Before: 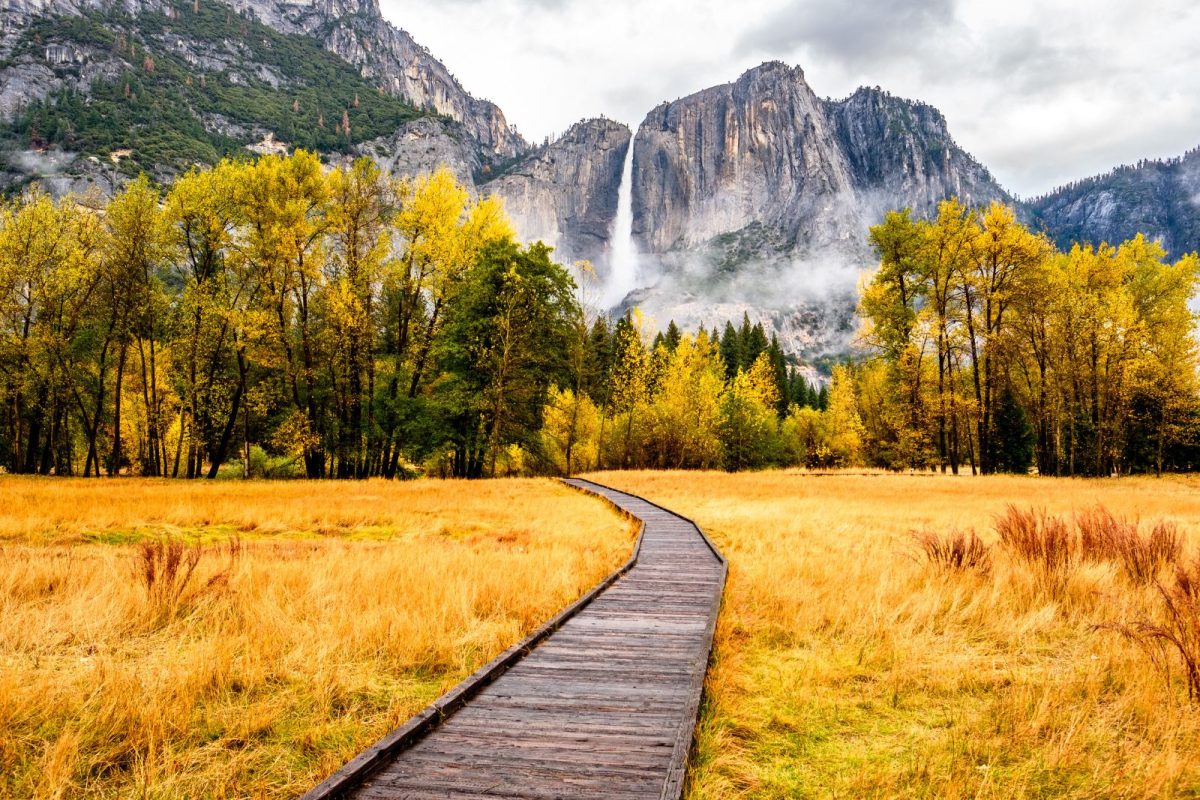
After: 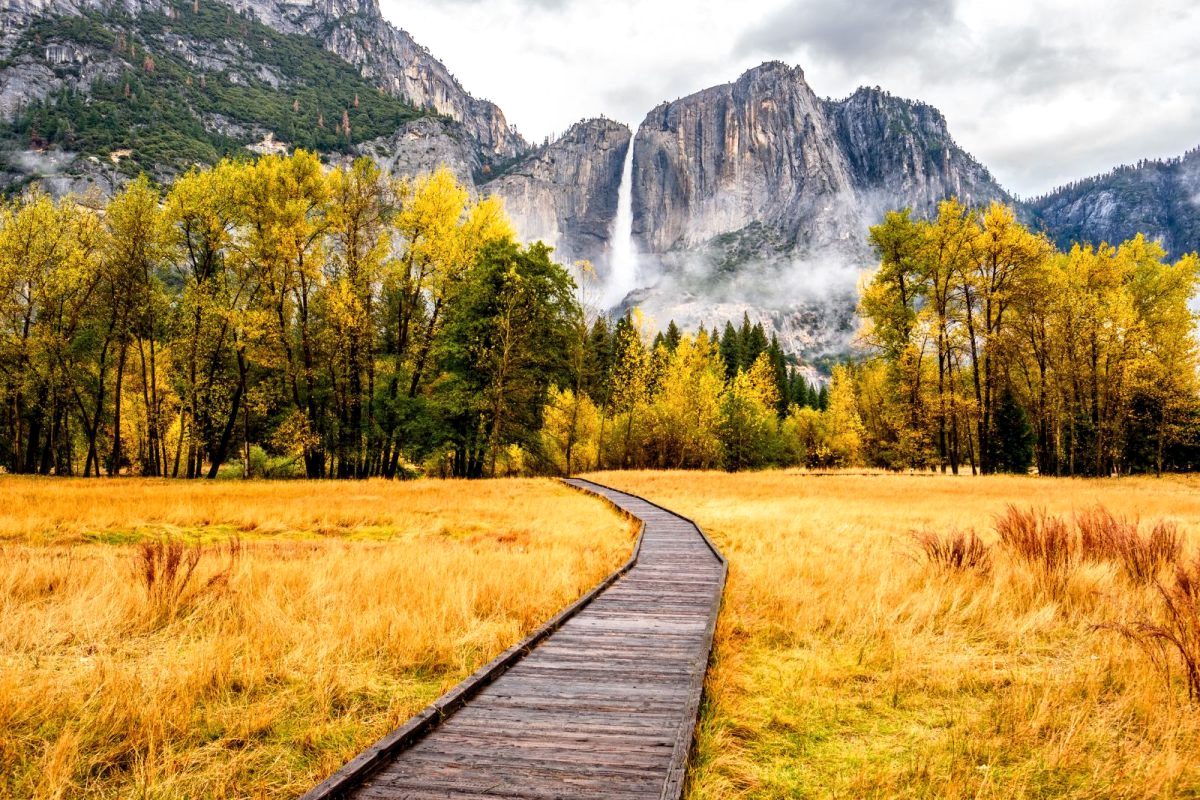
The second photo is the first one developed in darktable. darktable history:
local contrast: highlights 105%, shadows 97%, detail 120%, midtone range 0.2
